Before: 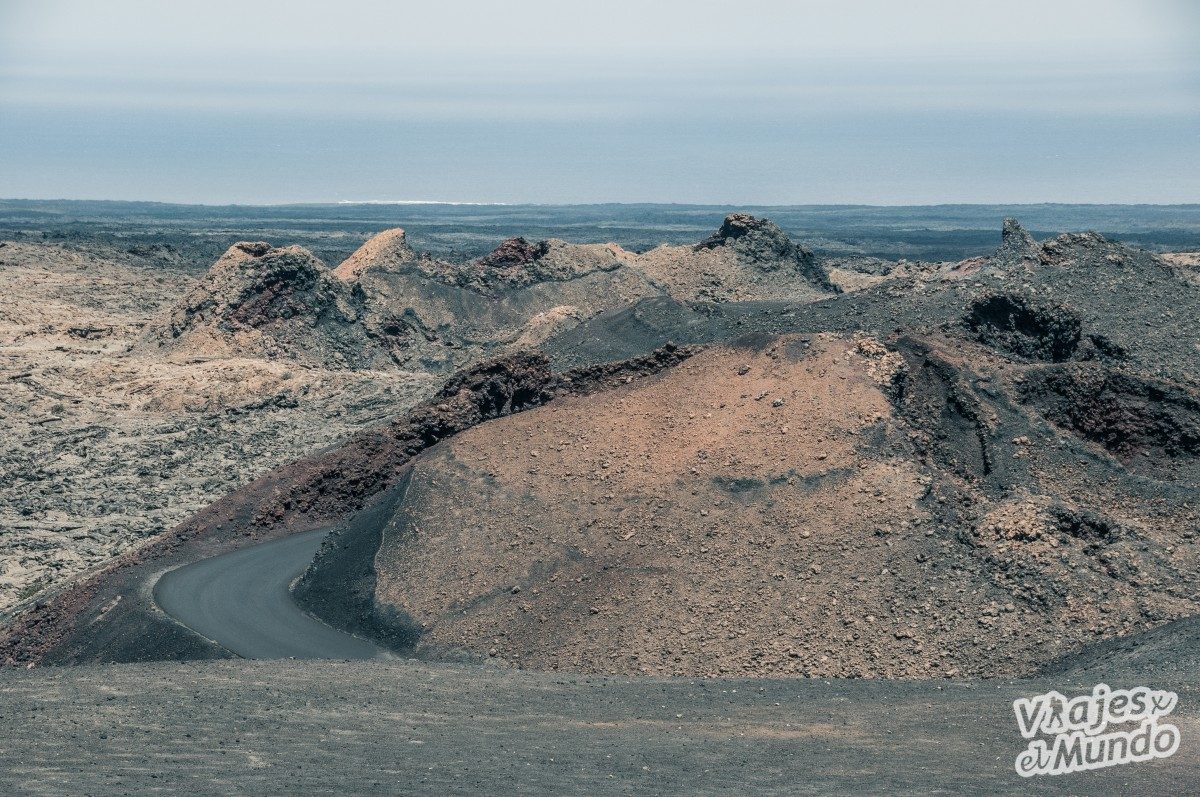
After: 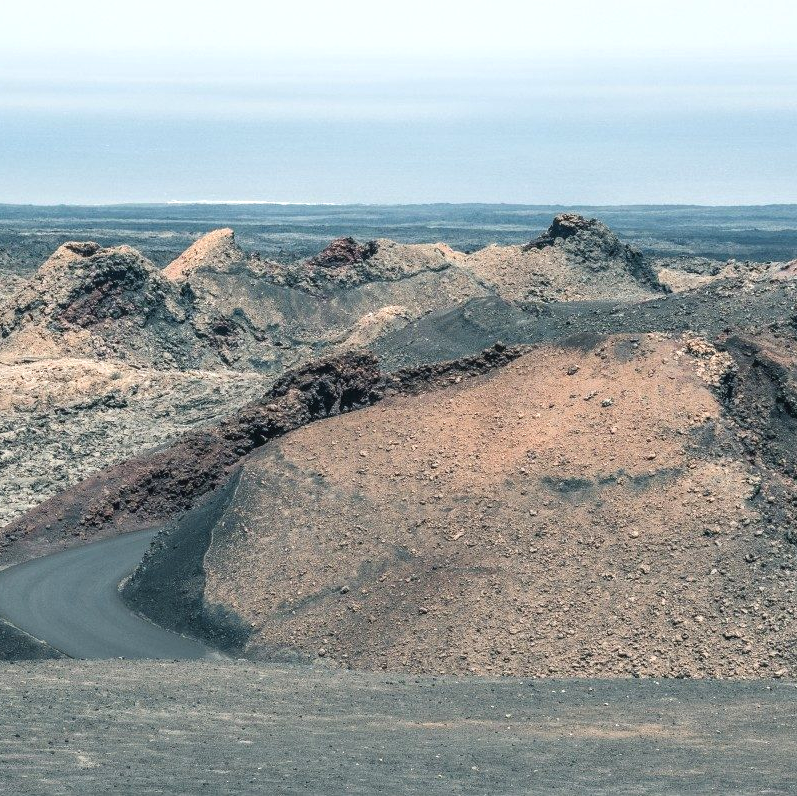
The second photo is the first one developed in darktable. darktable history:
exposure: black level correction -0.002, exposure 0.531 EV, compensate exposure bias true, compensate highlight preservation false
crop and rotate: left 14.318%, right 19.255%
